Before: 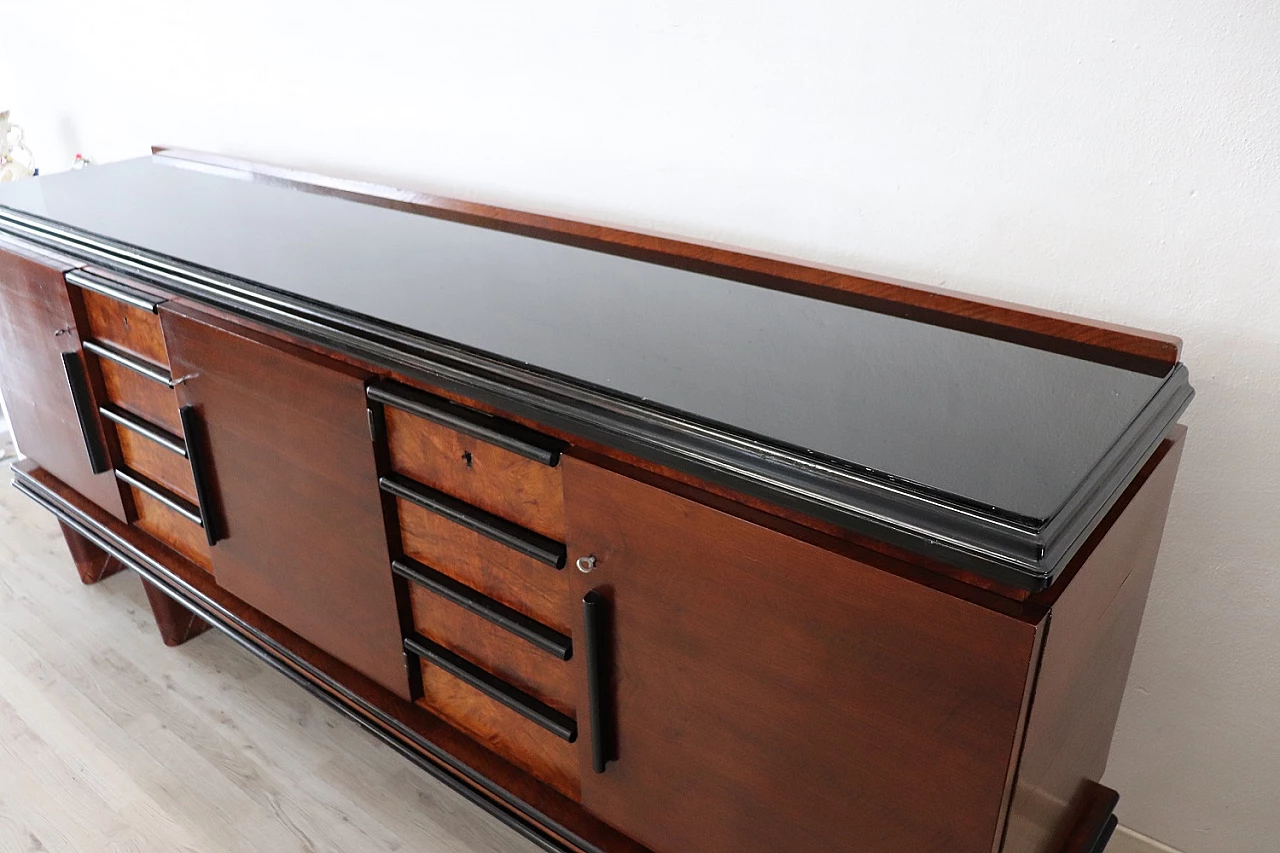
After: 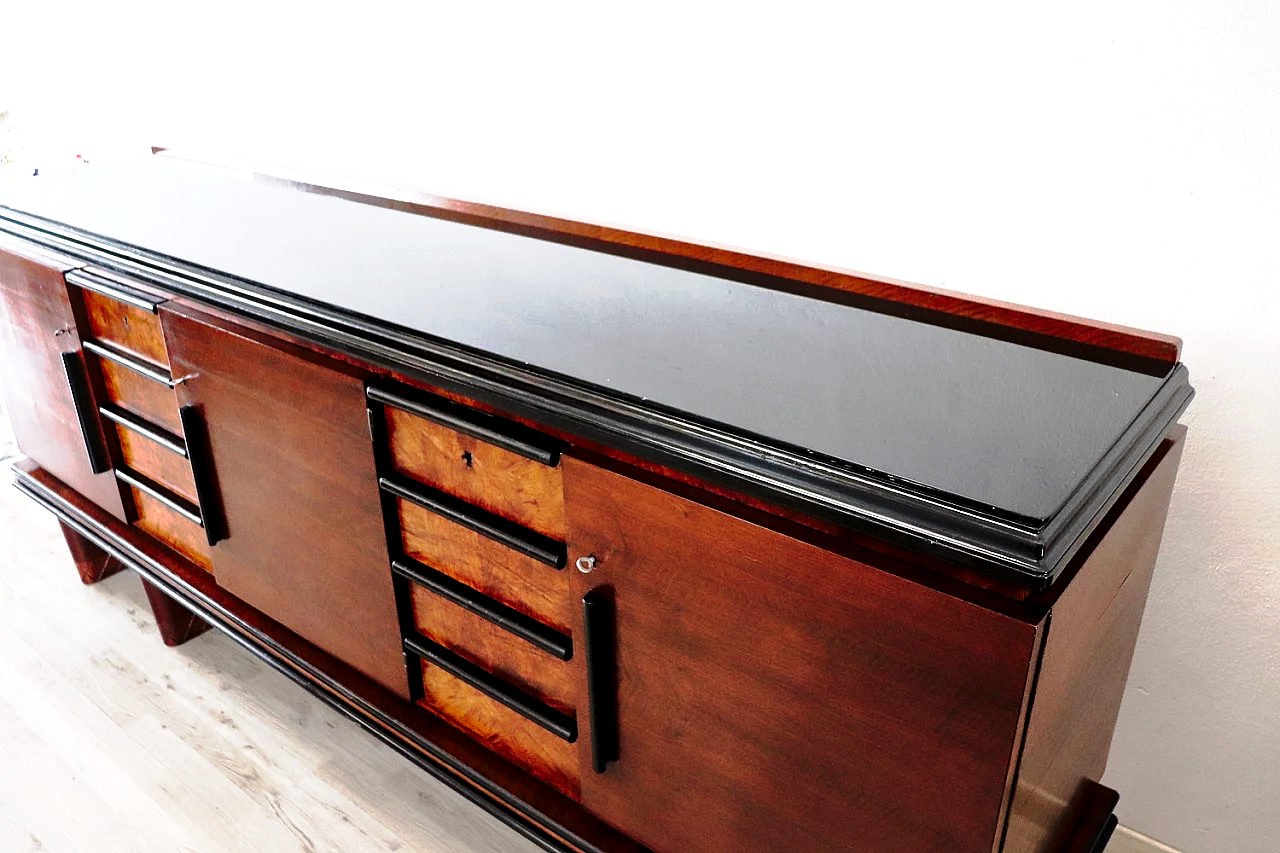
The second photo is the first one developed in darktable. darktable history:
exposure: black level correction 0.005, exposure 0.273 EV, compensate exposure bias true, compensate highlight preservation false
tone curve: curves: ch0 [(0, 0.039) (0.194, 0.159) (0.469, 0.544) (0.693, 0.77) (0.751, 0.871) (1, 1)]; ch1 [(0, 0) (0.508, 0.506) (0.547, 0.563) (0.592, 0.631) (0.715, 0.706) (1, 1)]; ch2 [(0, 0) (0.243, 0.175) (0.362, 0.301) (0.492, 0.515) (0.544, 0.557) (0.595, 0.612) (0.631, 0.641) (1, 1)], preserve colors none
local contrast: mode bilateral grid, contrast 99, coarseness 100, detail 165%, midtone range 0.2
